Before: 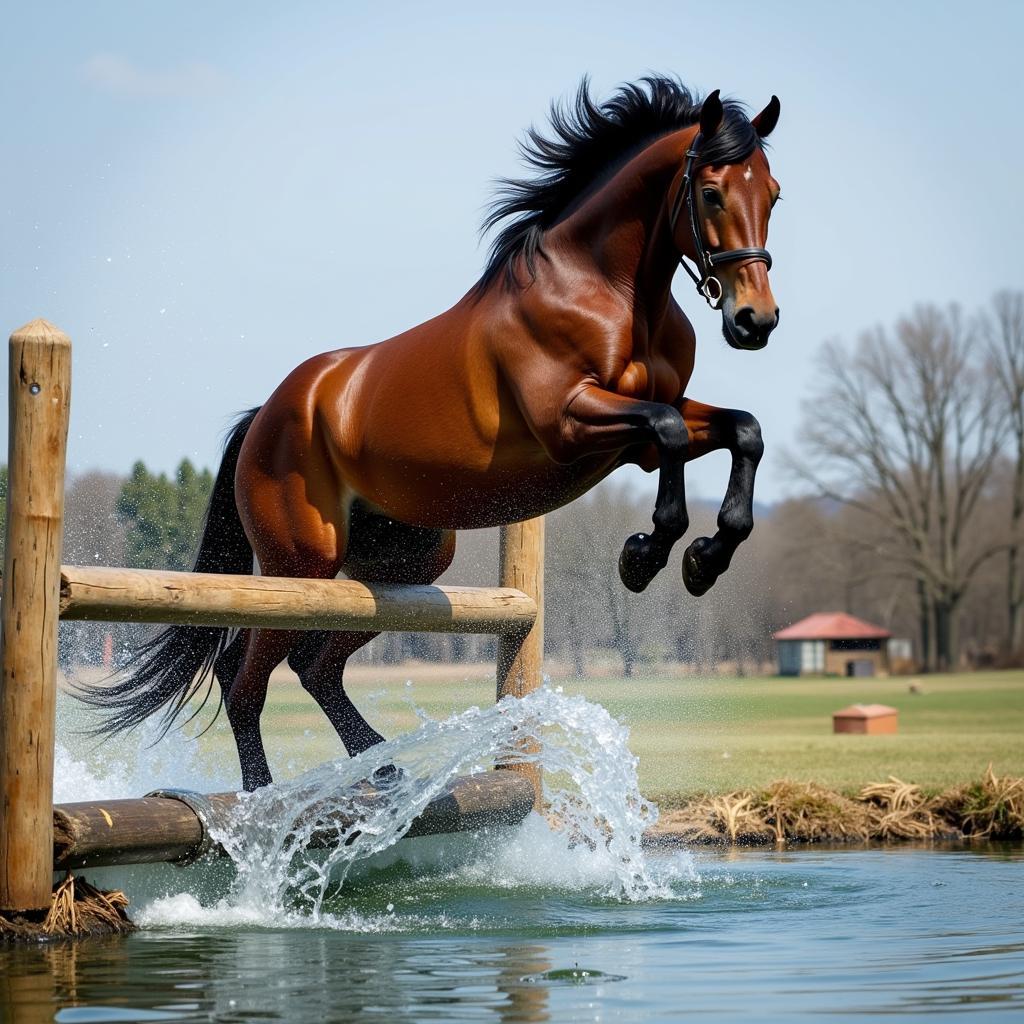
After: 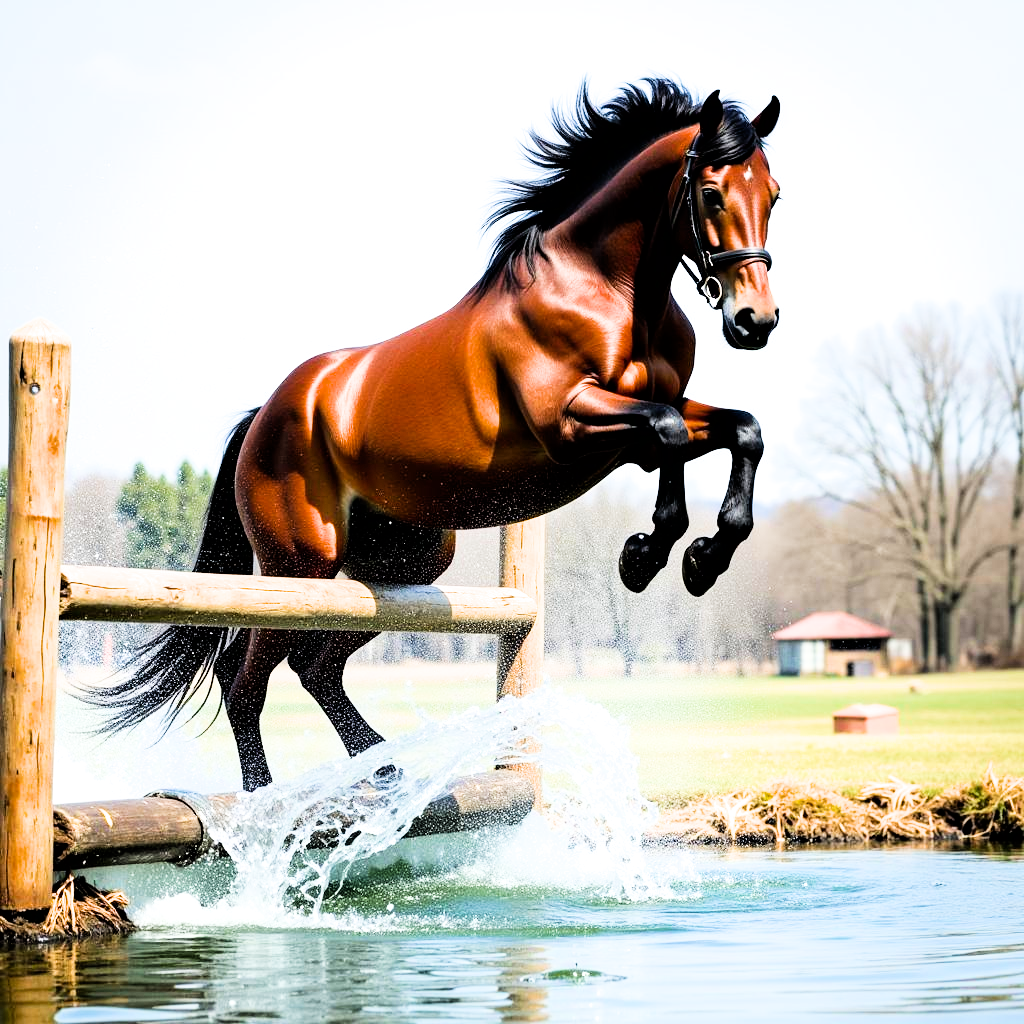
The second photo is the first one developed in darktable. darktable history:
filmic rgb: black relative exposure -5 EV, white relative exposure 3.99 EV, threshold 3.05 EV, structure ↔ texture 99.67%, hardness 2.9, contrast 1.393, highlights saturation mix -28.8%, enable highlight reconstruction true
color balance rgb: linear chroma grading › global chroma 15.2%, perceptual saturation grading › global saturation 0.864%, perceptual brilliance grading › highlights 11.202%, contrast 4.867%
exposure: black level correction 0, exposure 1.37 EV, compensate highlight preservation false
